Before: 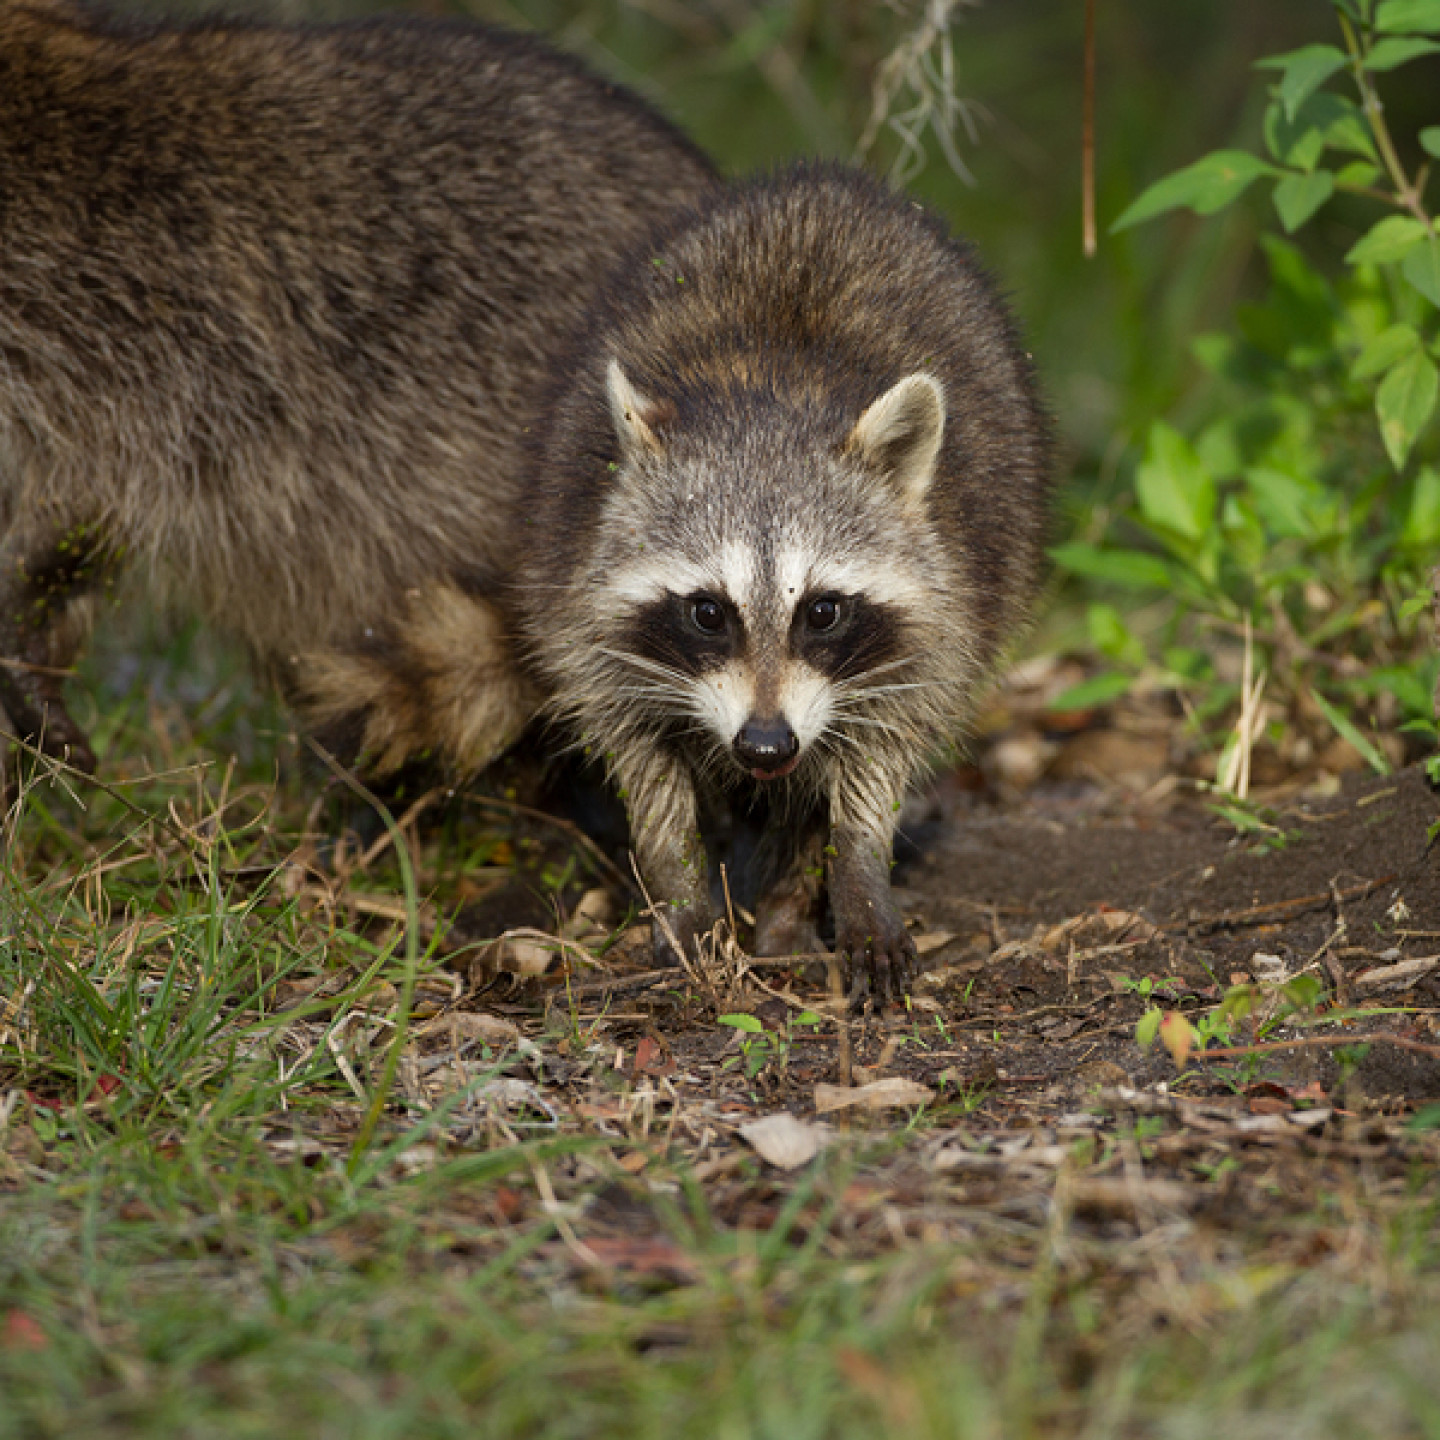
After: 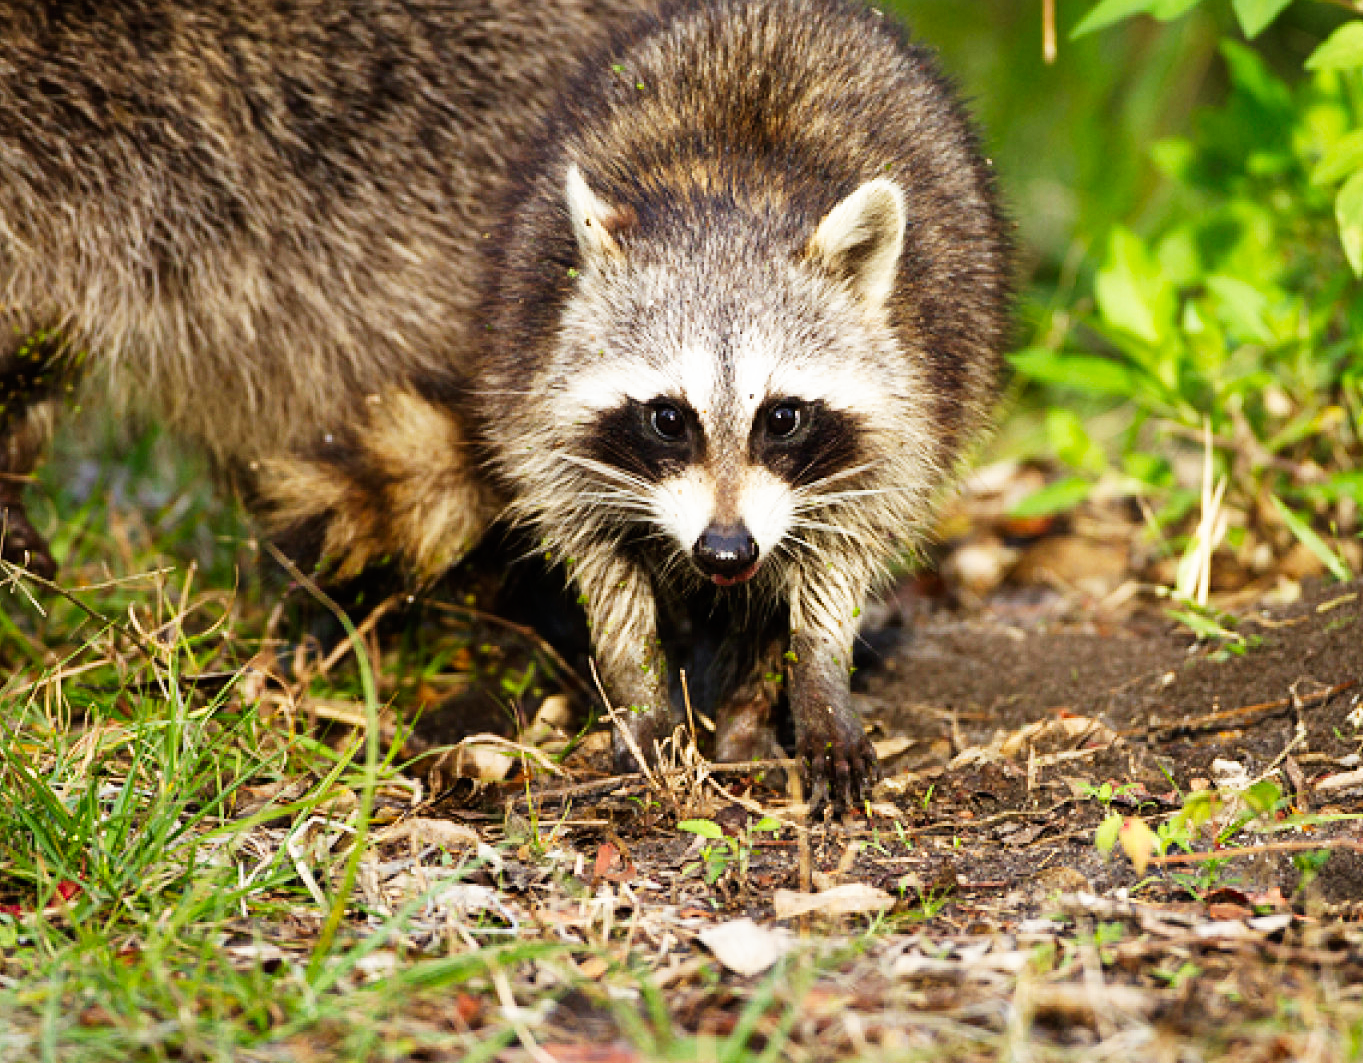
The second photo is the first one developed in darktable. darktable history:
base curve: curves: ch0 [(0, 0) (0.007, 0.004) (0.027, 0.03) (0.046, 0.07) (0.207, 0.54) (0.442, 0.872) (0.673, 0.972) (1, 1)], preserve colors none
tone equalizer: on, module defaults
crop and rotate: left 2.785%, top 13.535%, right 2.546%, bottom 12.581%
